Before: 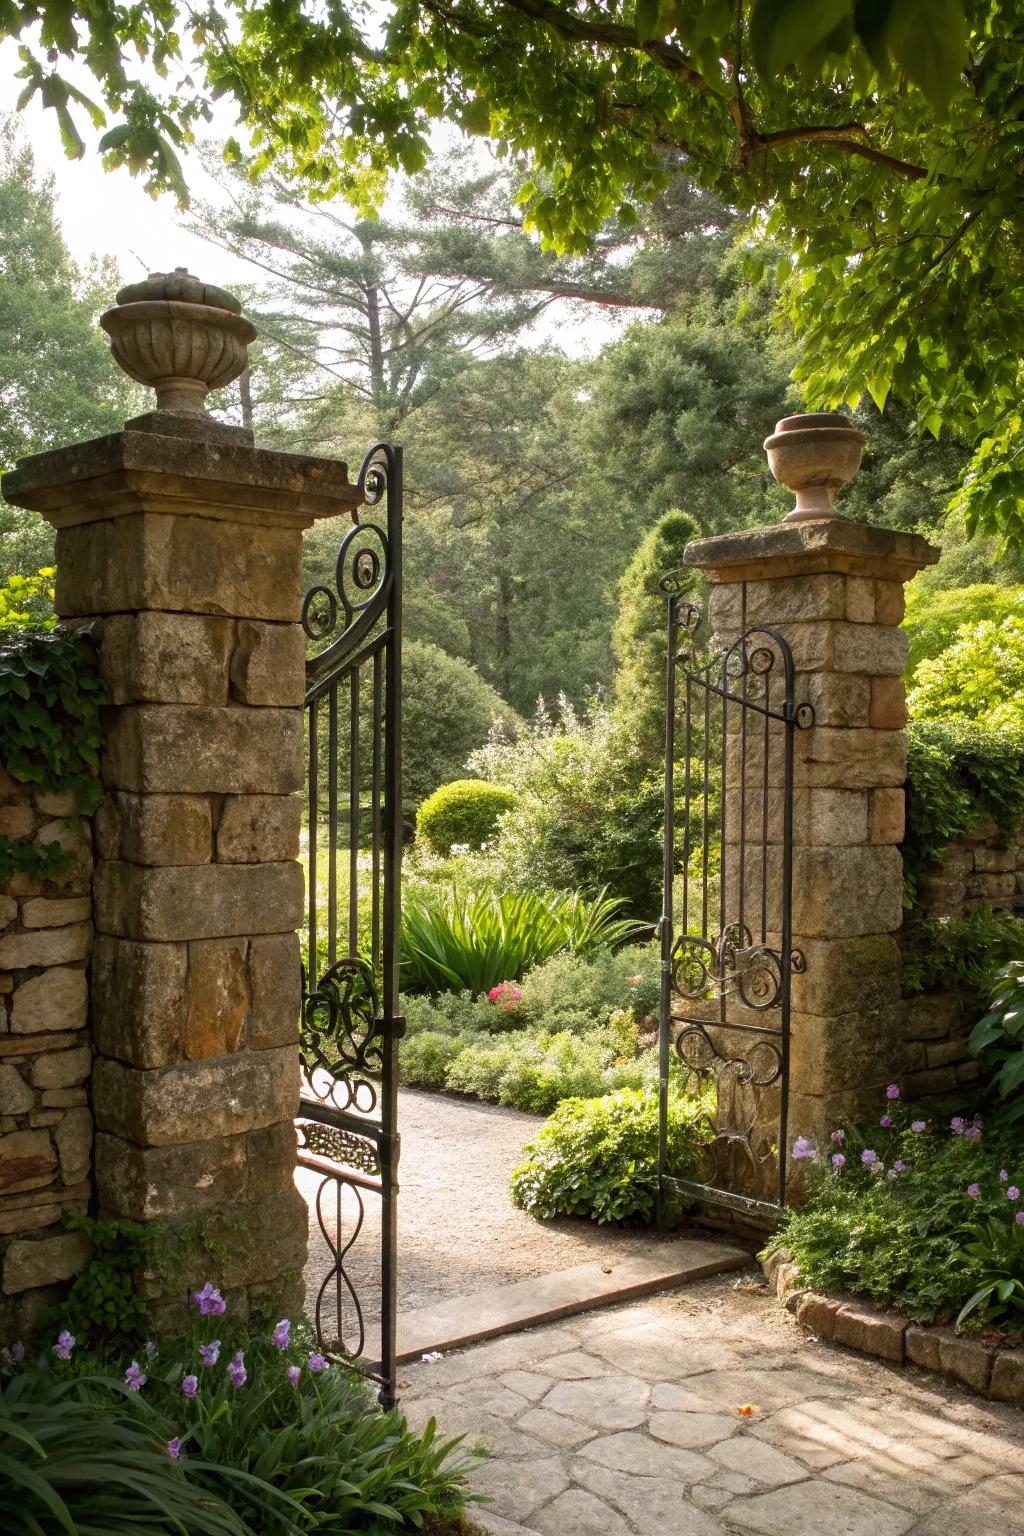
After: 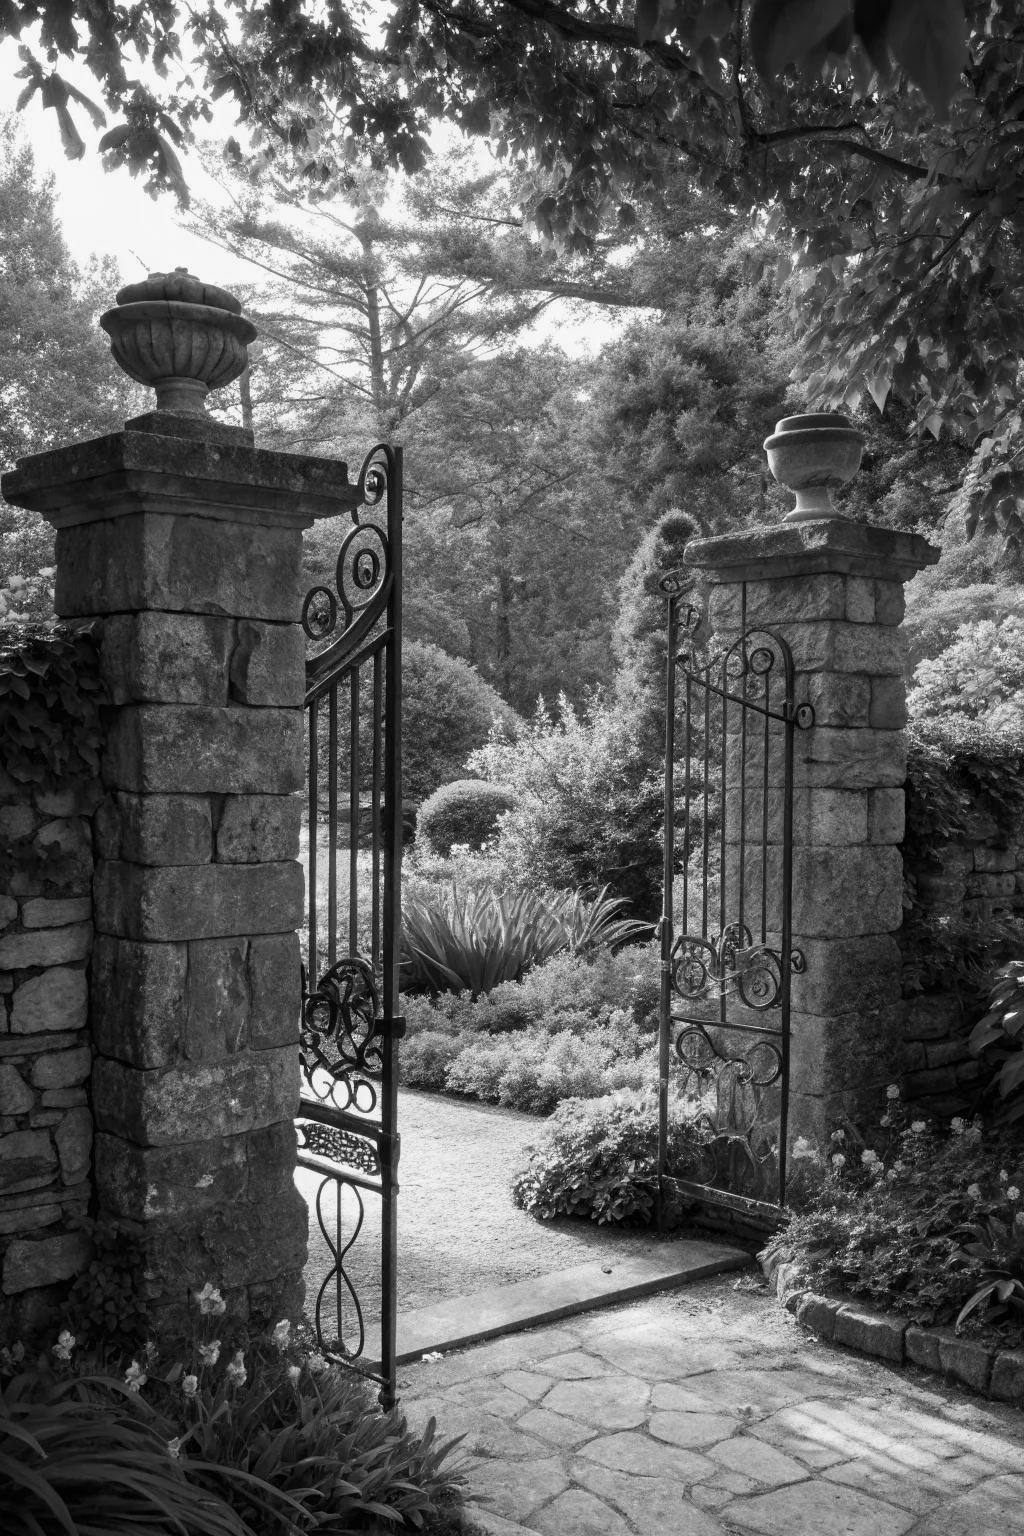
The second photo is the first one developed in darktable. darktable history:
color calibration: output gray [0.21, 0.42, 0.37, 0], gray › normalize channels true, illuminant same as pipeline (D50), adaptation XYZ, x 0.346, y 0.359, gamut compression 0
contrast brightness saturation: contrast 0.06, brightness -0.01, saturation -0.23
